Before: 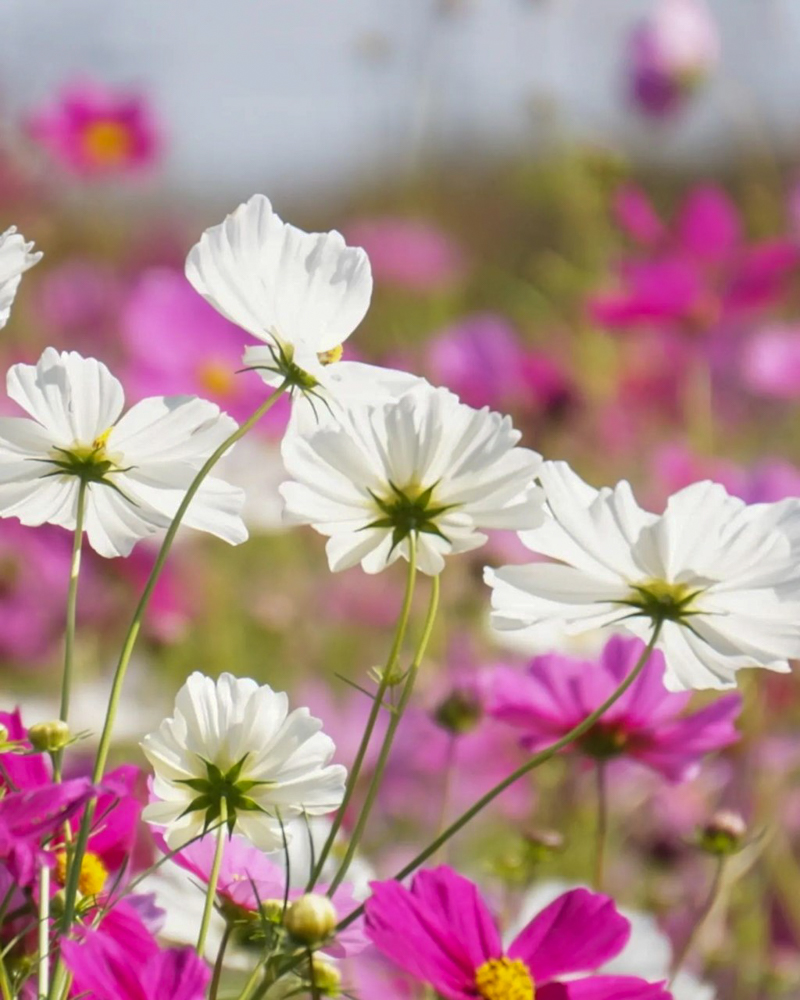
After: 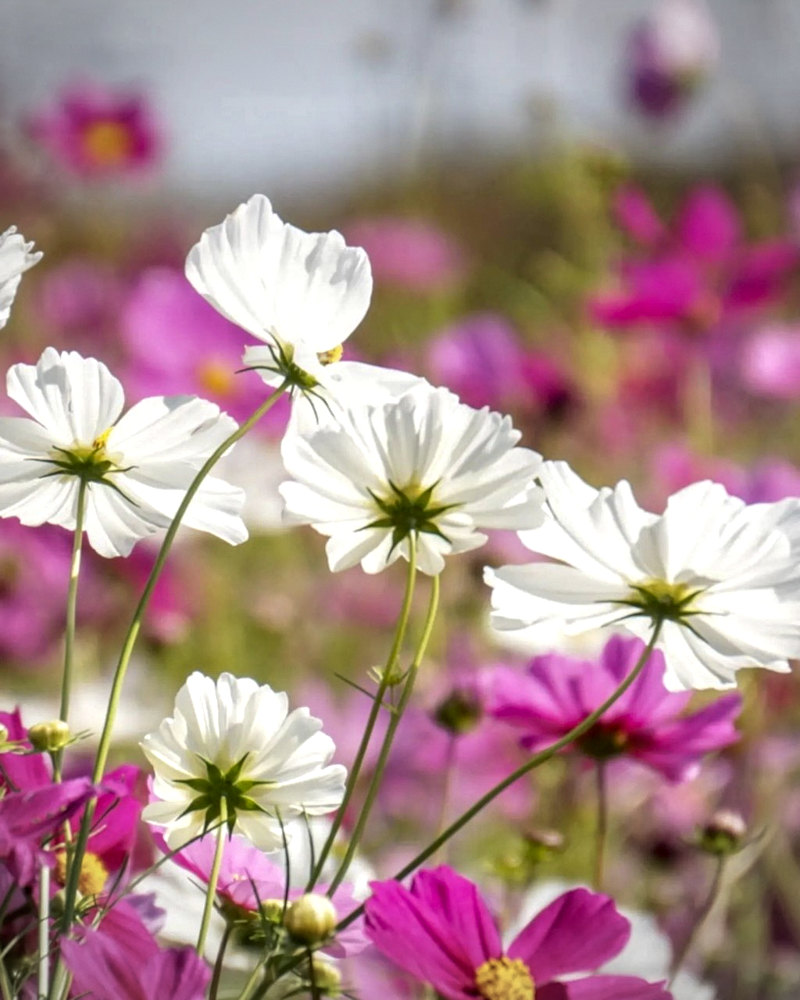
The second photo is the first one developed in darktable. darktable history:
vignetting: unbound false
local contrast: detail 150%
